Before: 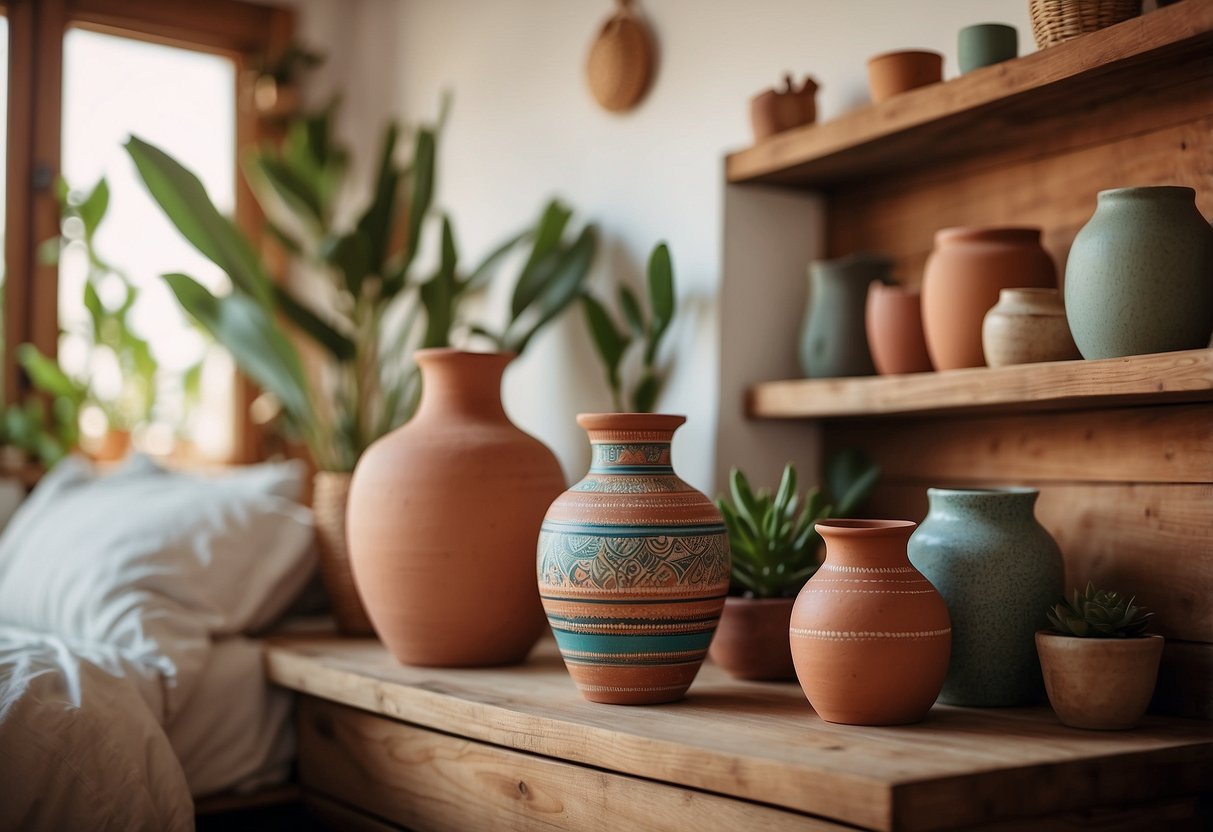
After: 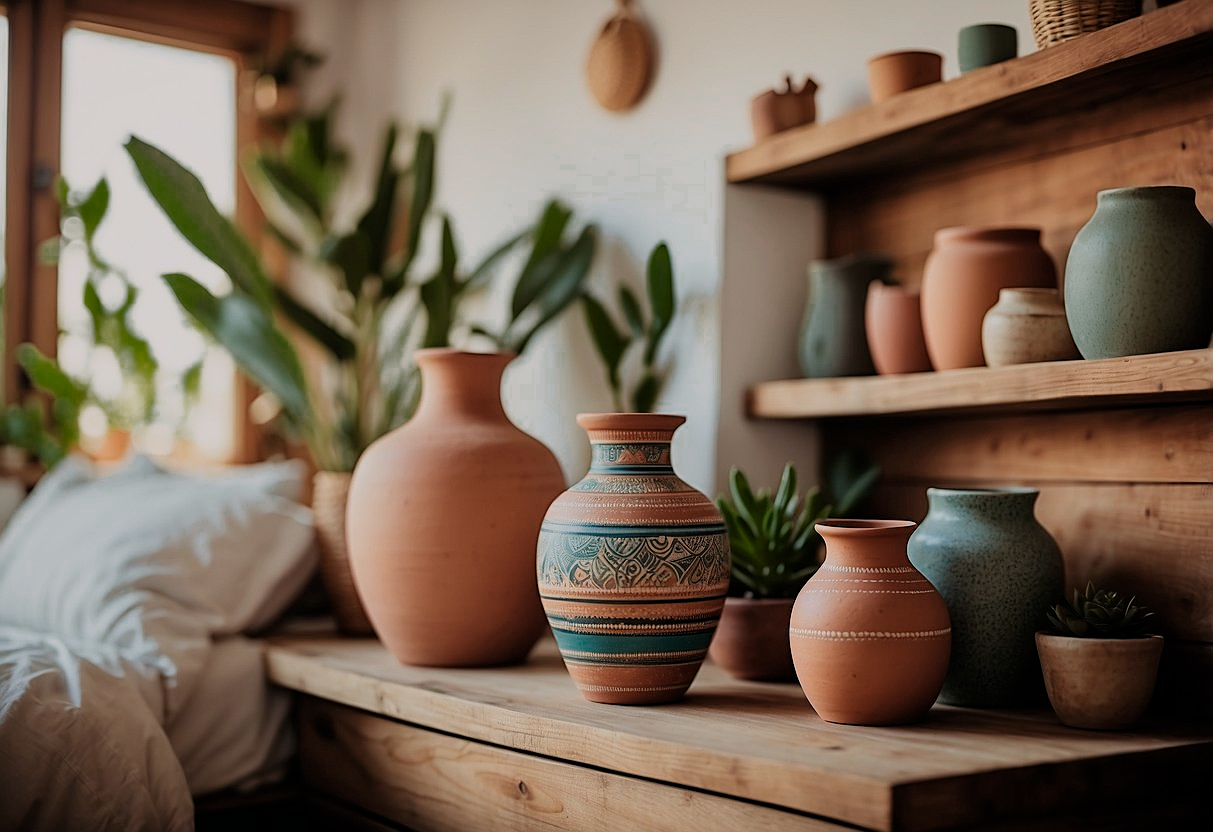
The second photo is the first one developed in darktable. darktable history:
color zones: curves: ch0 [(0.25, 0.5) (0.347, 0.092) (0.75, 0.5)]; ch1 [(0.25, 0.5) (0.33, 0.51) (0.75, 0.5)]
sharpen: on, module defaults
filmic rgb: black relative exposure -7.65 EV, white relative exposure 4.56 EV, hardness 3.61
